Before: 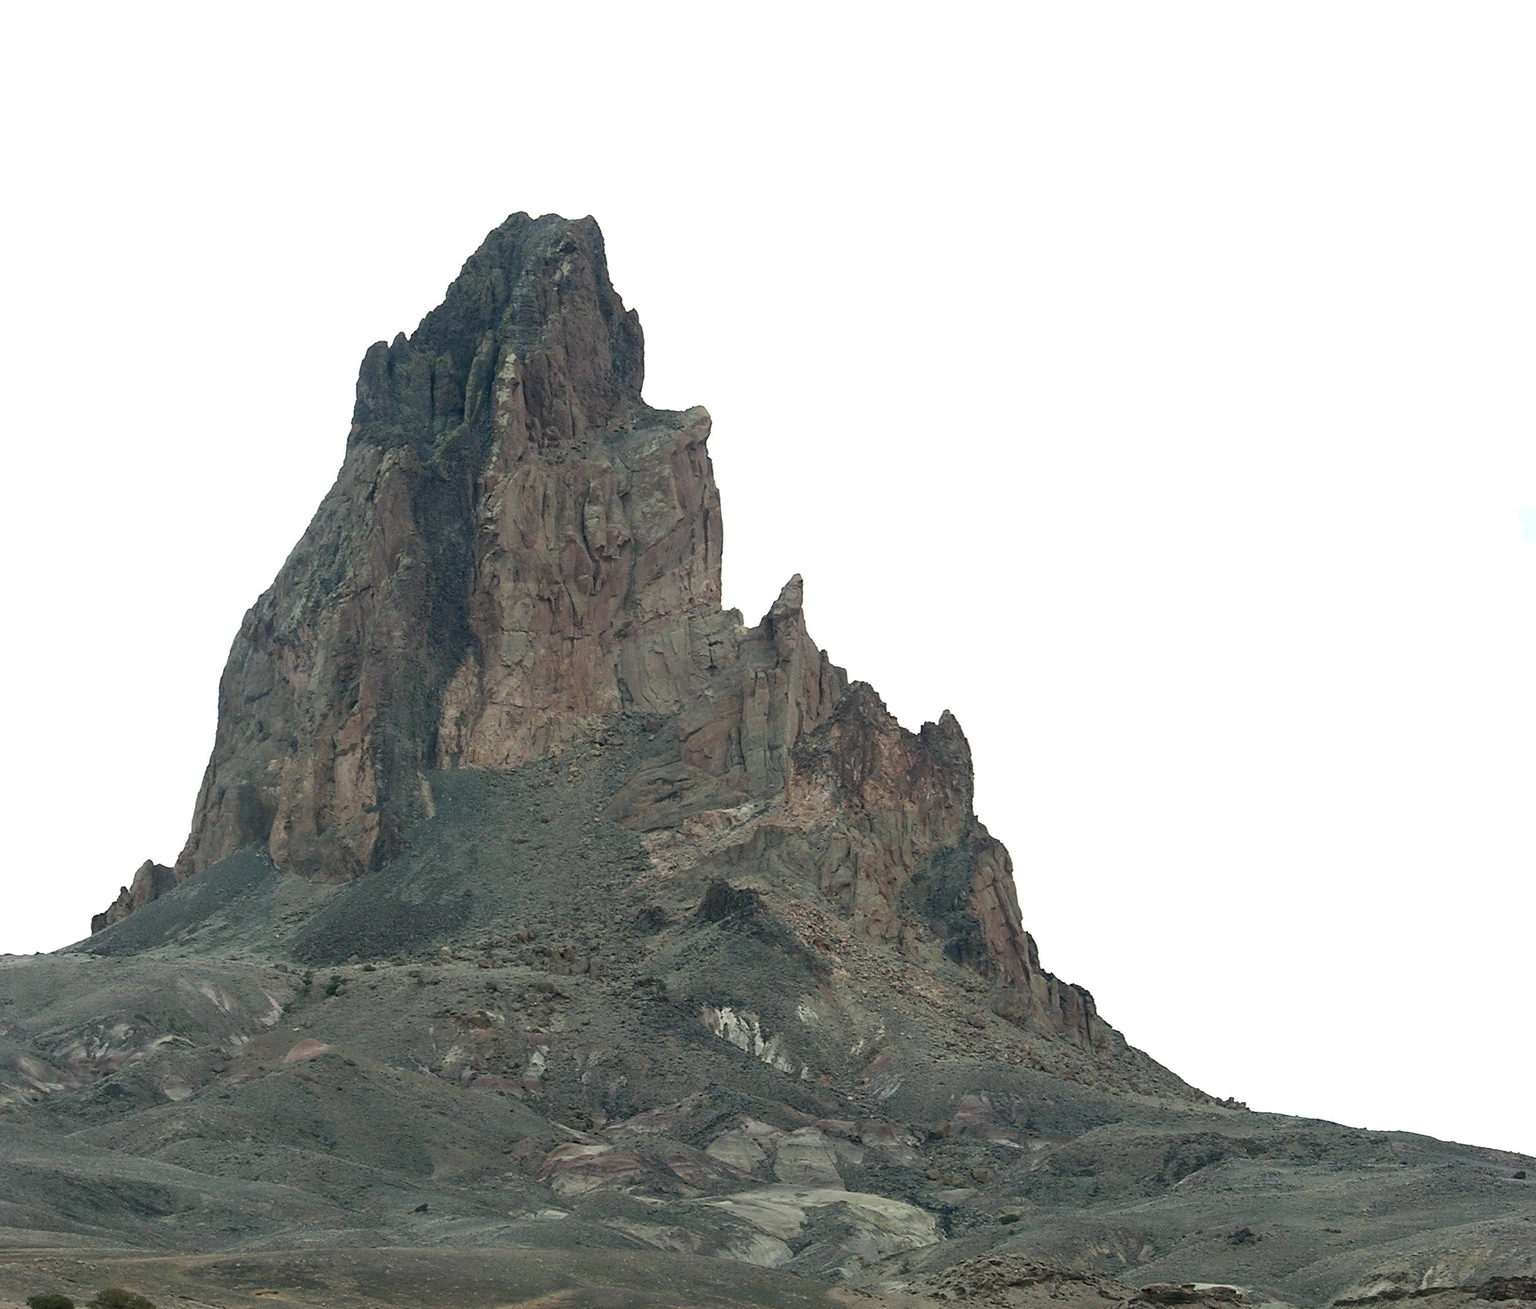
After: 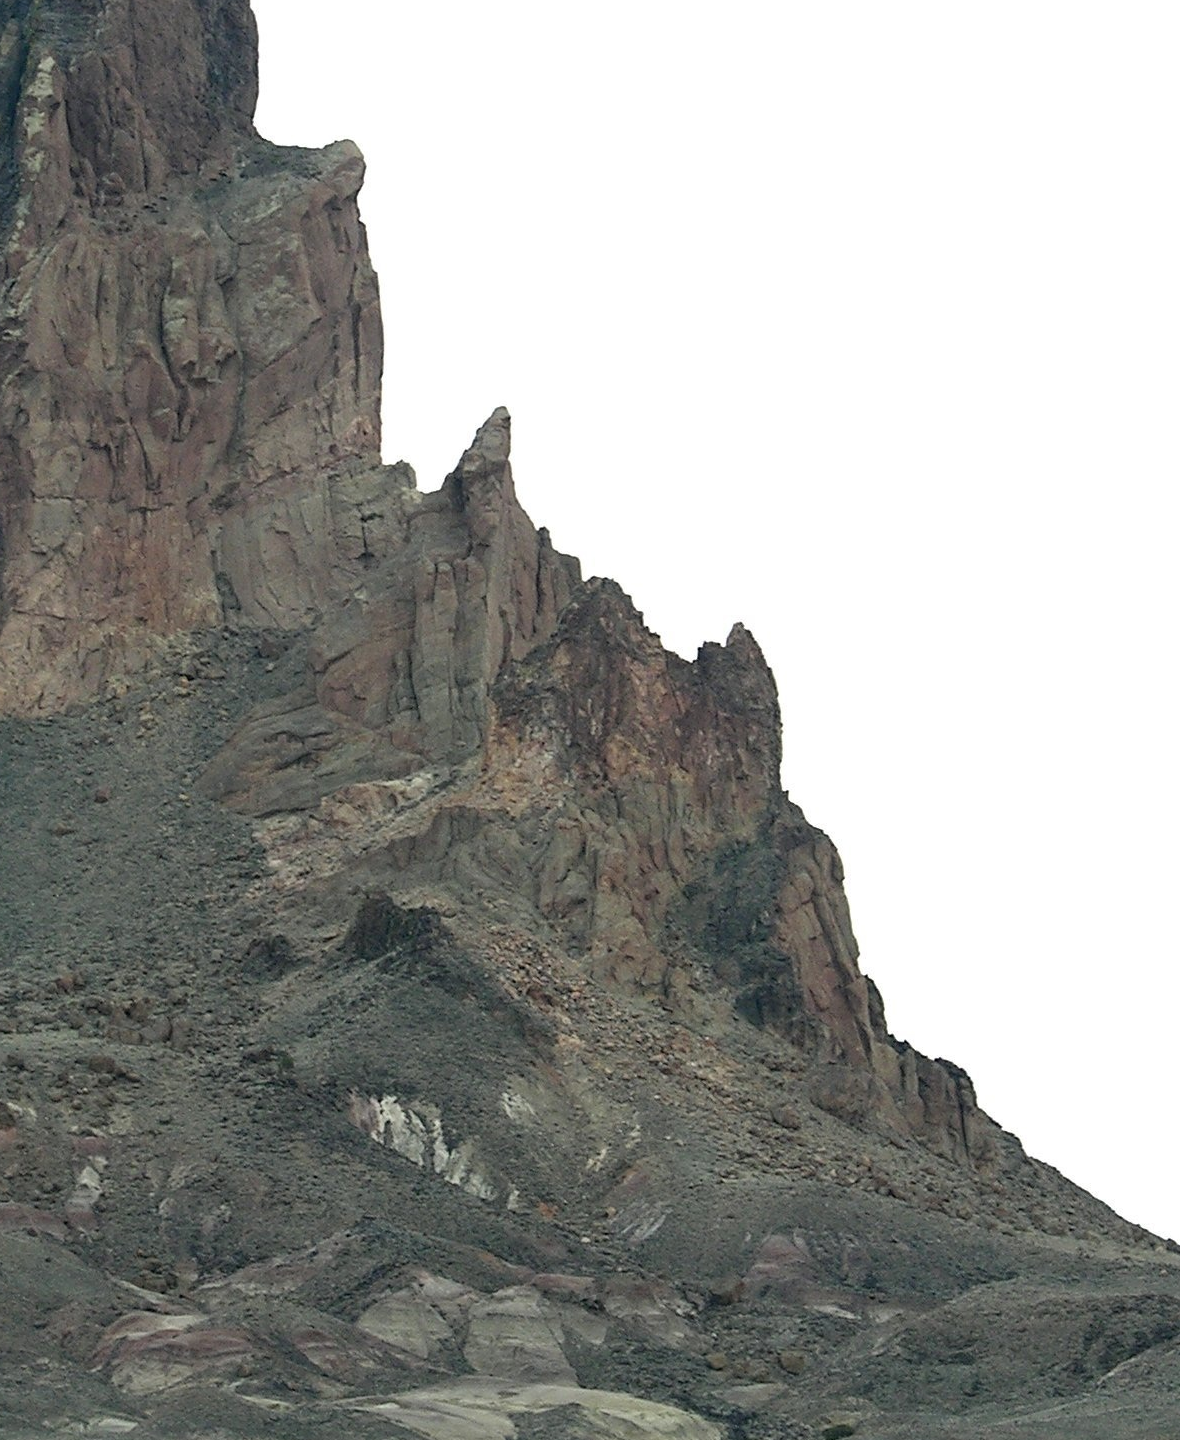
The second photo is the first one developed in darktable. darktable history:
crop: left 31.354%, top 24.299%, right 20.264%, bottom 6.438%
